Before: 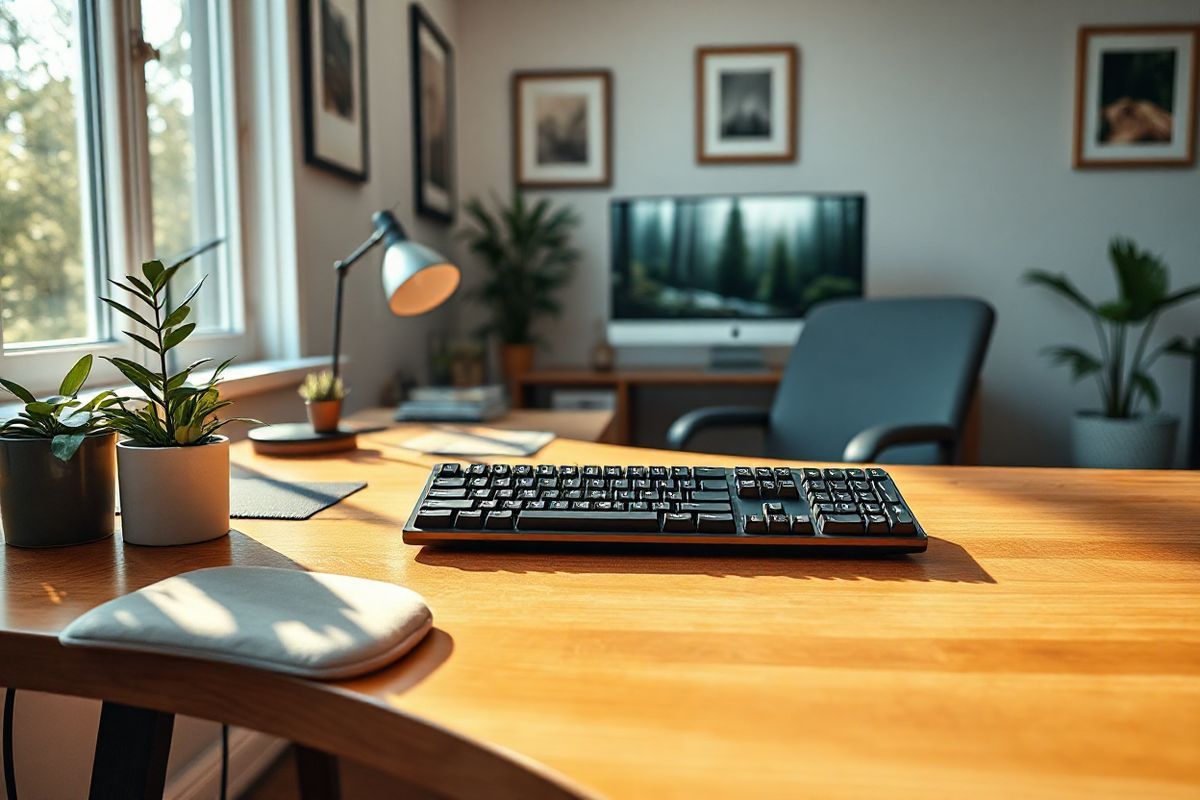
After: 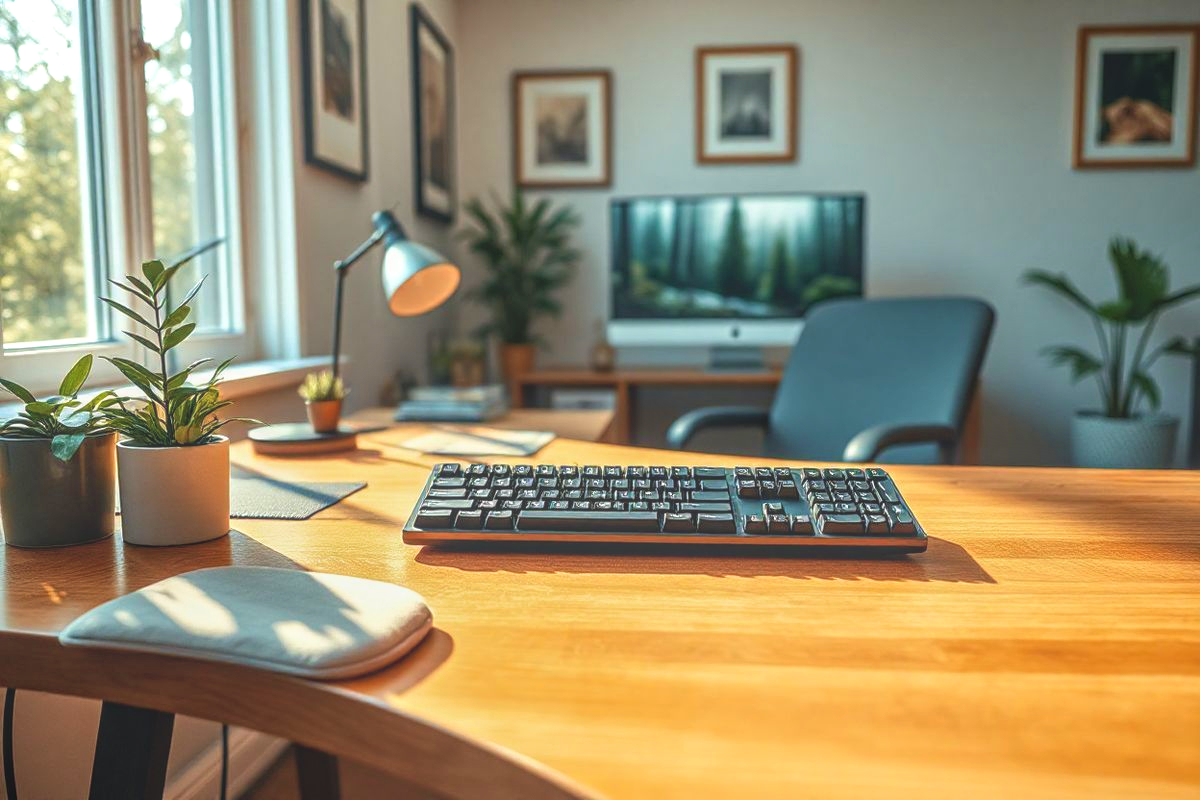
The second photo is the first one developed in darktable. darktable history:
local contrast: highlights 72%, shadows 18%, midtone range 0.195
exposure: exposure 0.207 EV, compensate highlight preservation false
velvia: on, module defaults
